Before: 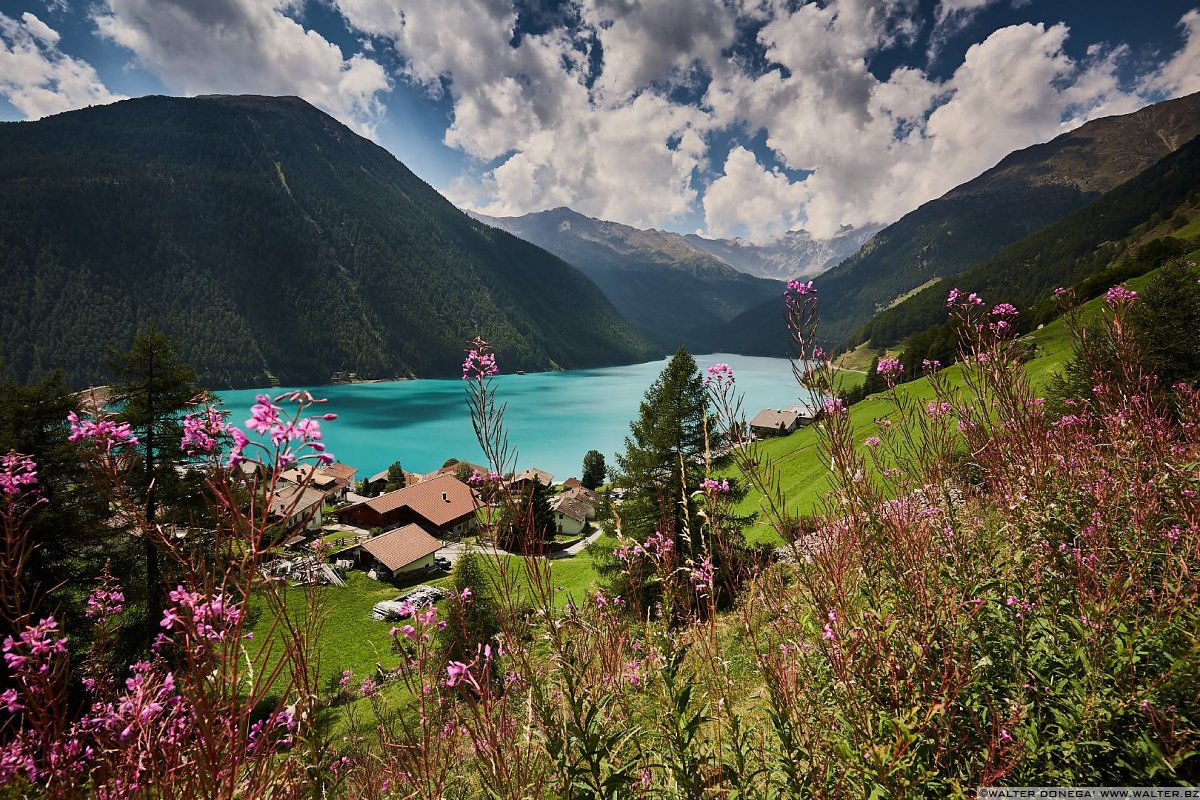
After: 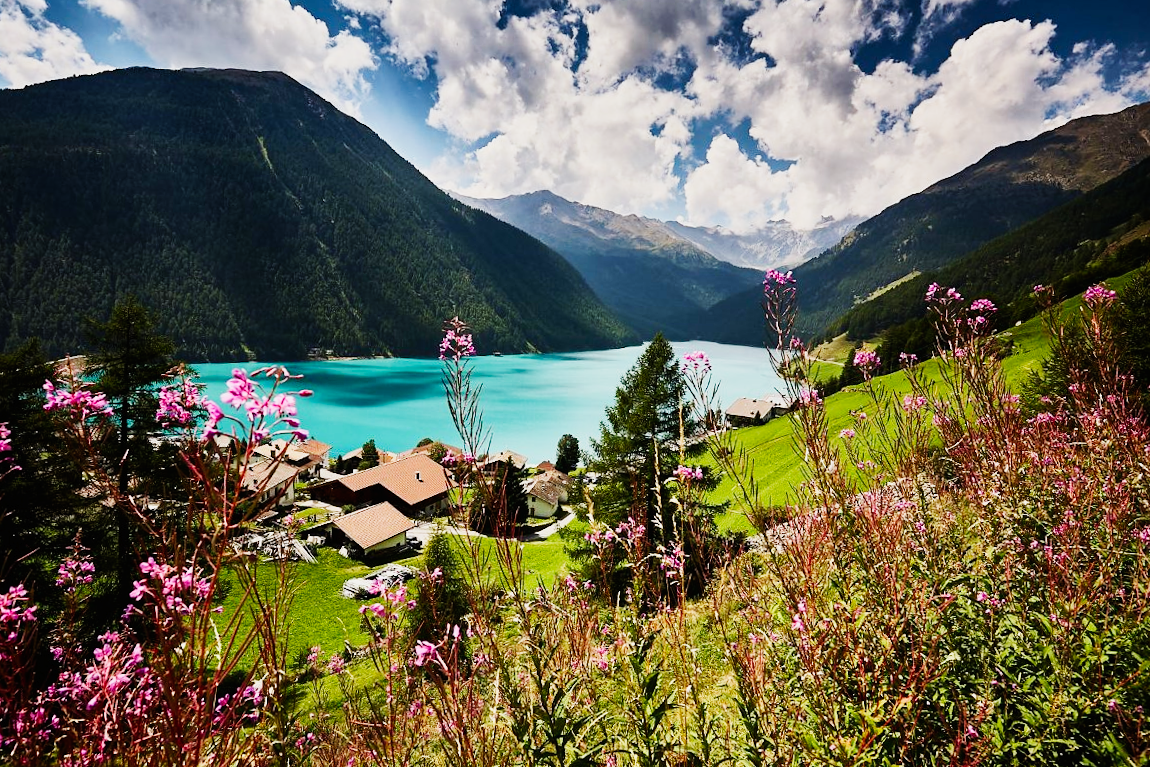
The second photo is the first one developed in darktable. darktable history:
exposure: exposure -0.555 EV, compensate highlight preservation false
crop and rotate: angle -1.66°
base curve: curves: ch0 [(0, 0) (0, 0.001) (0.001, 0.001) (0.004, 0.002) (0.007, 0.004) (0.015, 0.013) (0.033, 0.045) (0.052, 0.096) (0.075, 0.17) (0.099, 0.241) (0.163, 0.42) (0.219, 0.55) (0.259, 0.616) (0.327, 0.722) (0.365, 0.765) (0.522, 0.873) (0.547, 0.881) (0.689, 0.919) (0.826, 0.952) (1, 1)], preserve colors none
